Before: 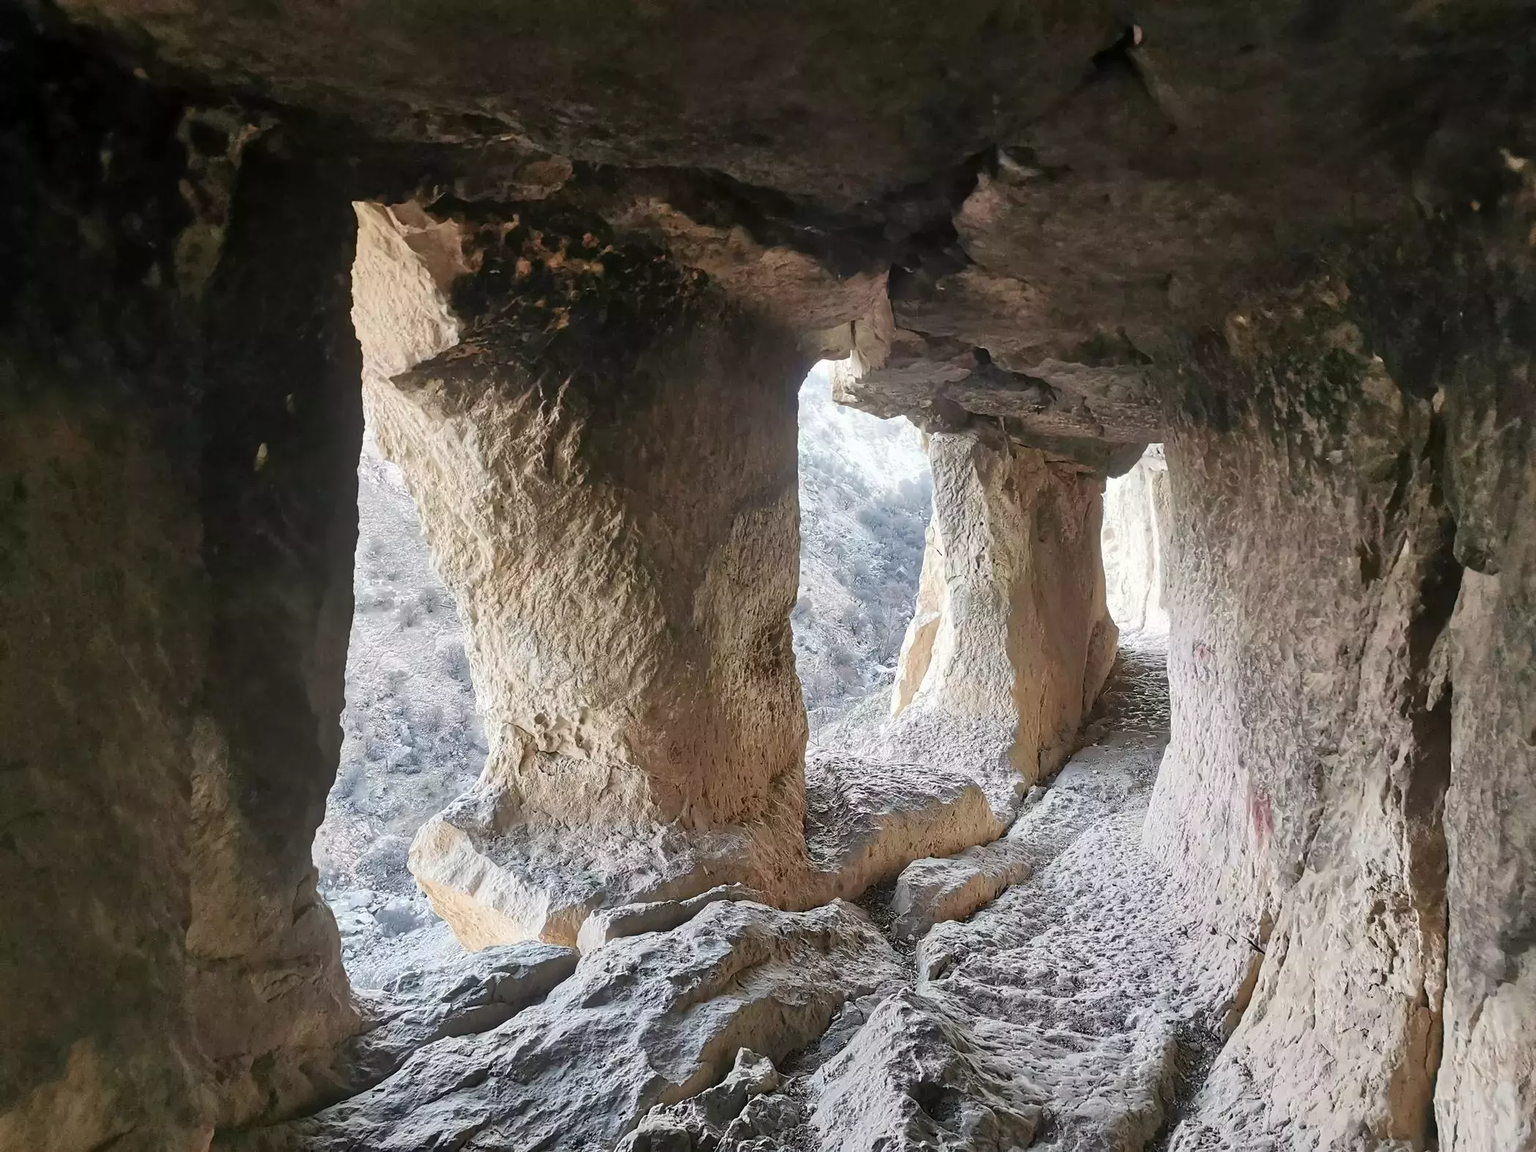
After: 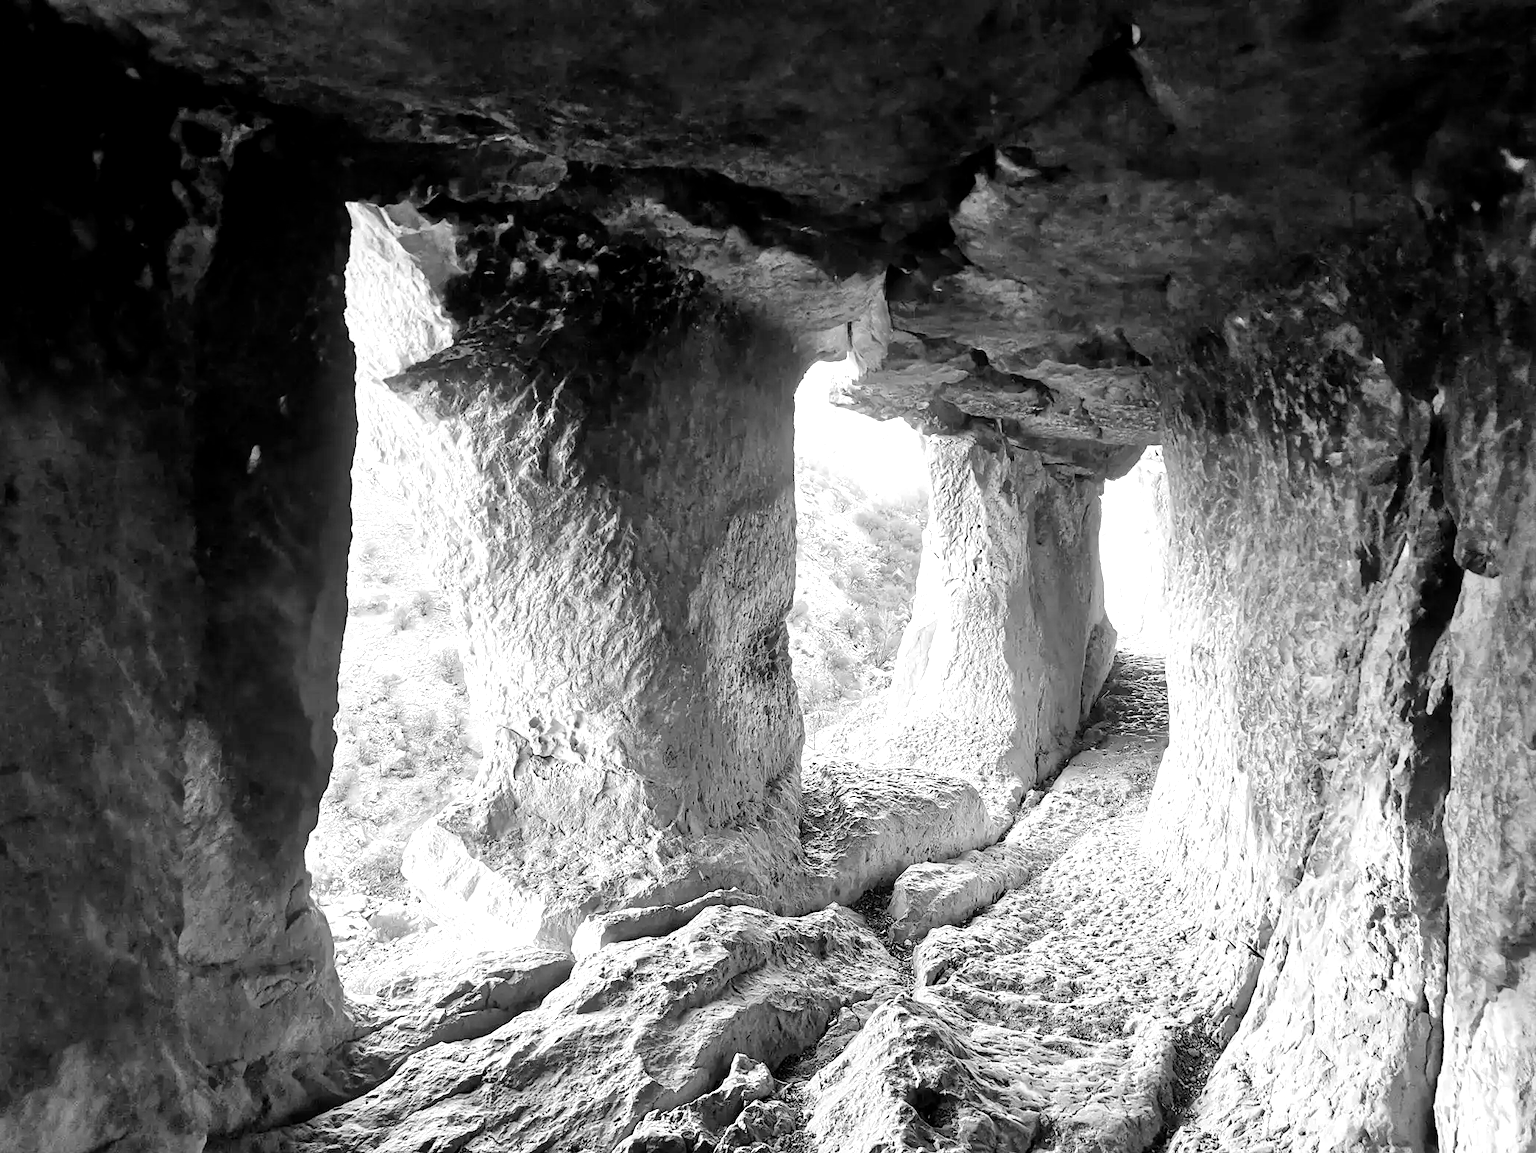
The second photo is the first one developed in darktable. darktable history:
local contrast: highlights 100%, shadows 100%, detail 120%, midtone range 0.2
levels: levels [0, 0.374, 0.749]
crop and rotate: left 0.614%, top 0.179%, bottom 0.309%
filmic rgb: black relative exposure -7.75 EV, white relative exposure 4.4 EV, threshold 3 EV, hardness 3.76, latitude 38.11%, contrast 0.966, highlights saturation mix 10%, shadows ↔ highlights balance 4.59%, color science v4 (2020), enable highlight reconstruction true
monochrome: on, module defaults
